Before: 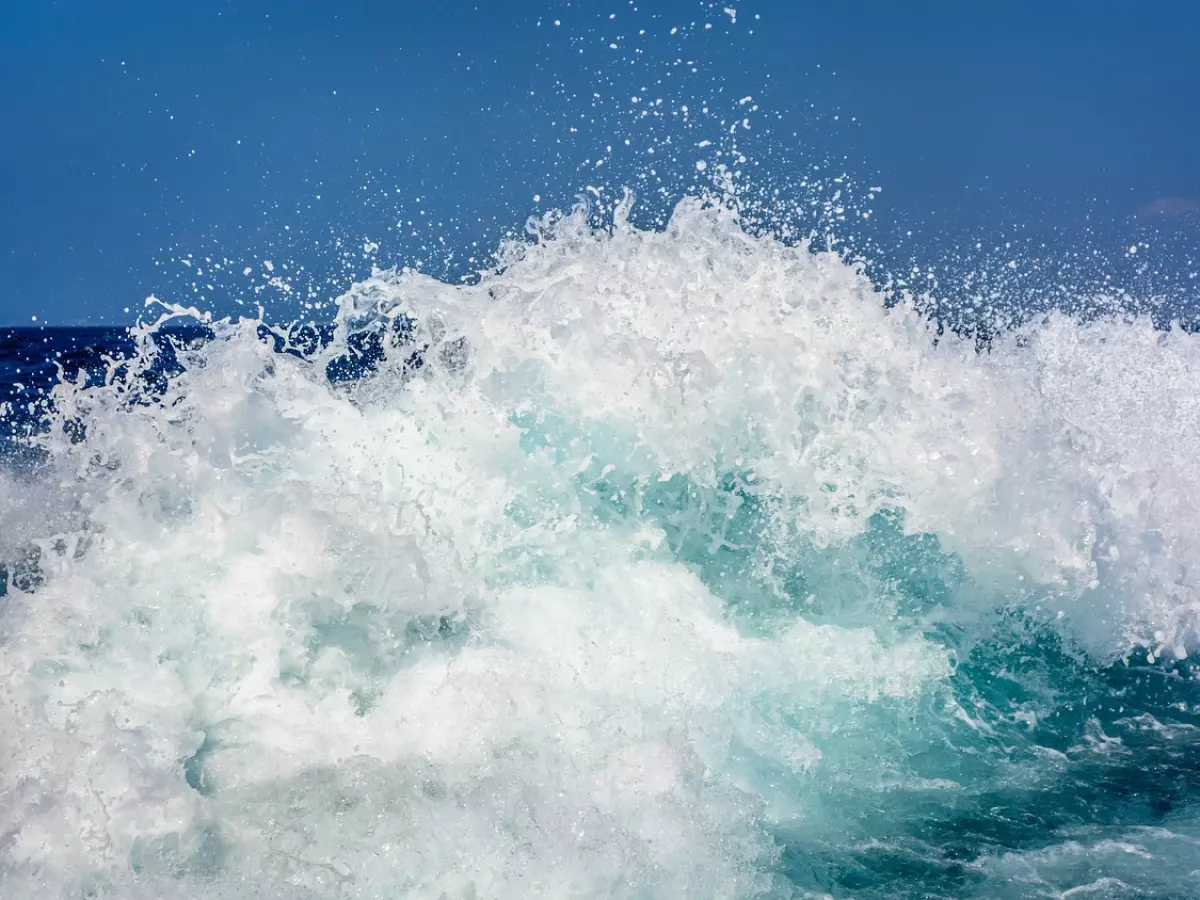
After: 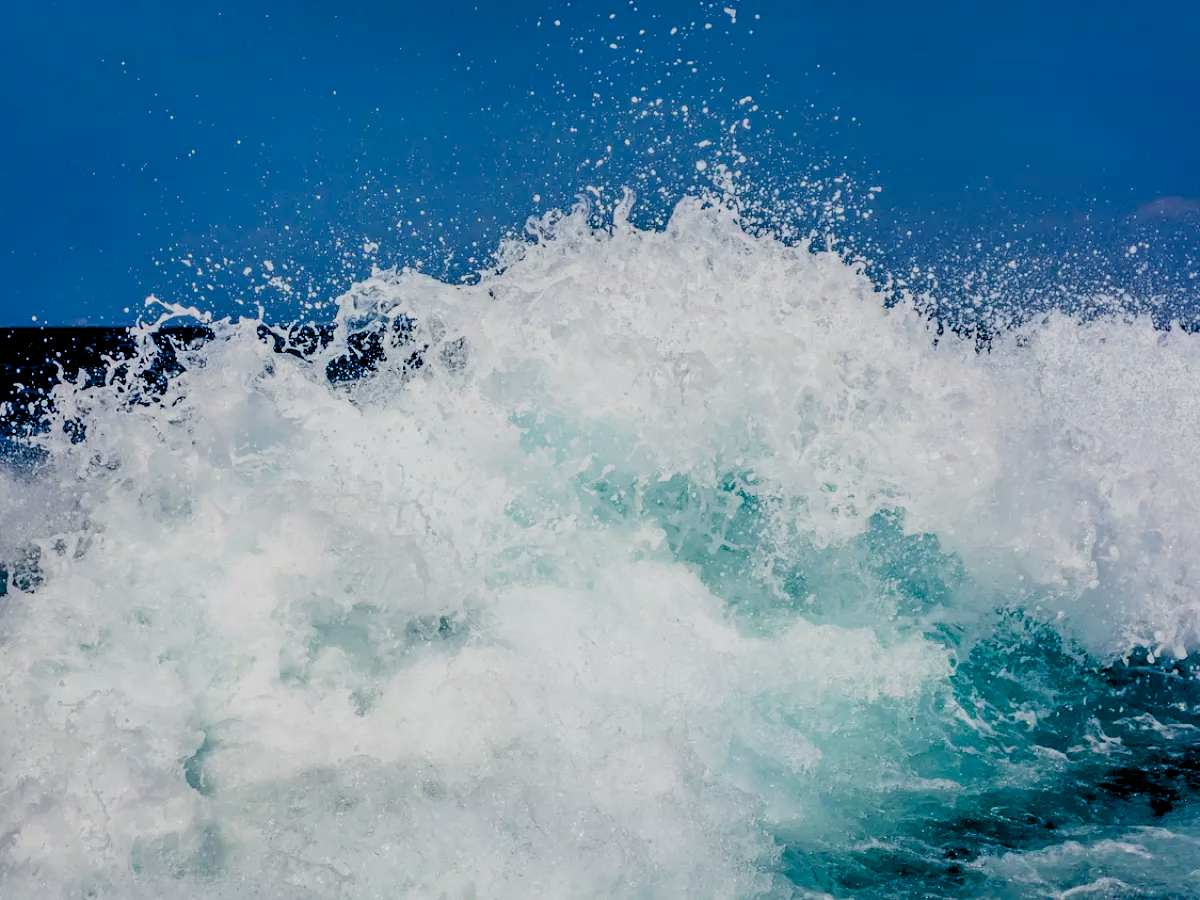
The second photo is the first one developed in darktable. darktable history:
filmic rgb: black relative exposure -6.74 EV, white relative exposure 4.56 EV, hardness 3.23
exposure: black level correction 0.03, exposure 0.332 EV, compensate exposure bias true, compensate highlight preservation false
contrast brightness saturation: brightness -0.092
